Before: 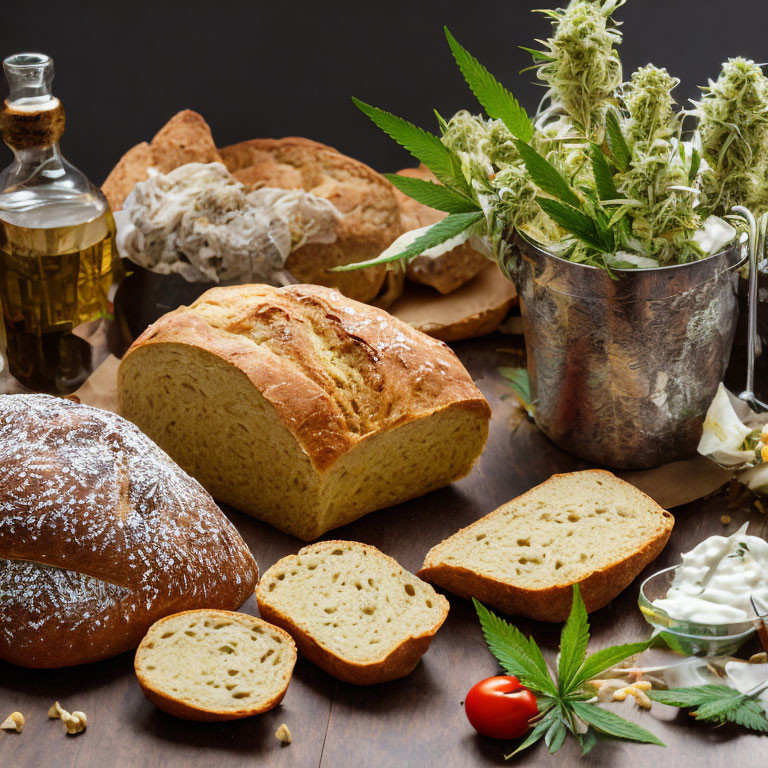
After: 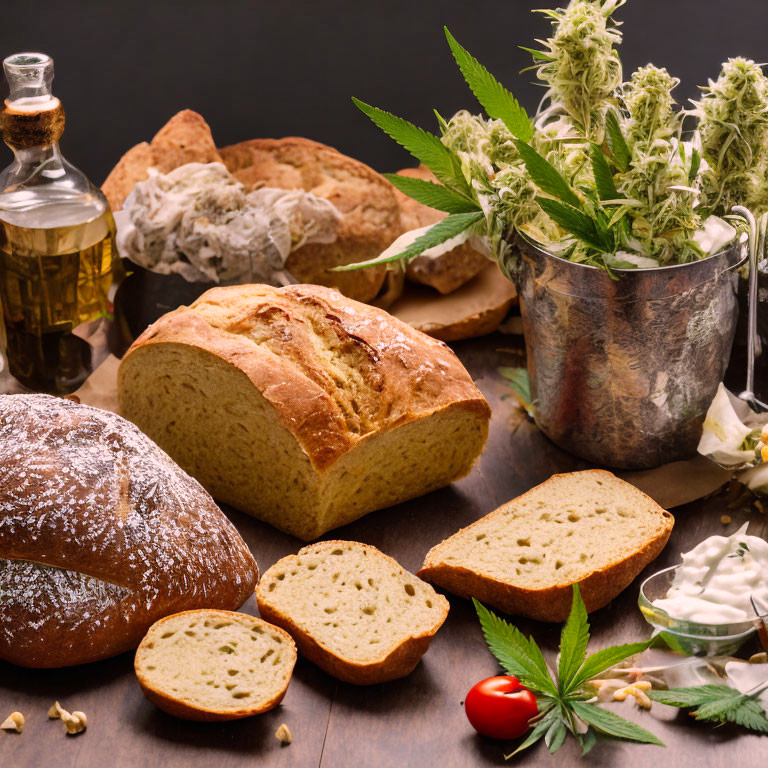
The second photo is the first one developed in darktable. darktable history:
shadows and highlights: low approximation 0.01, soften with gaussian
color correction: highlights a* 12.23, highlights b* 5.41
